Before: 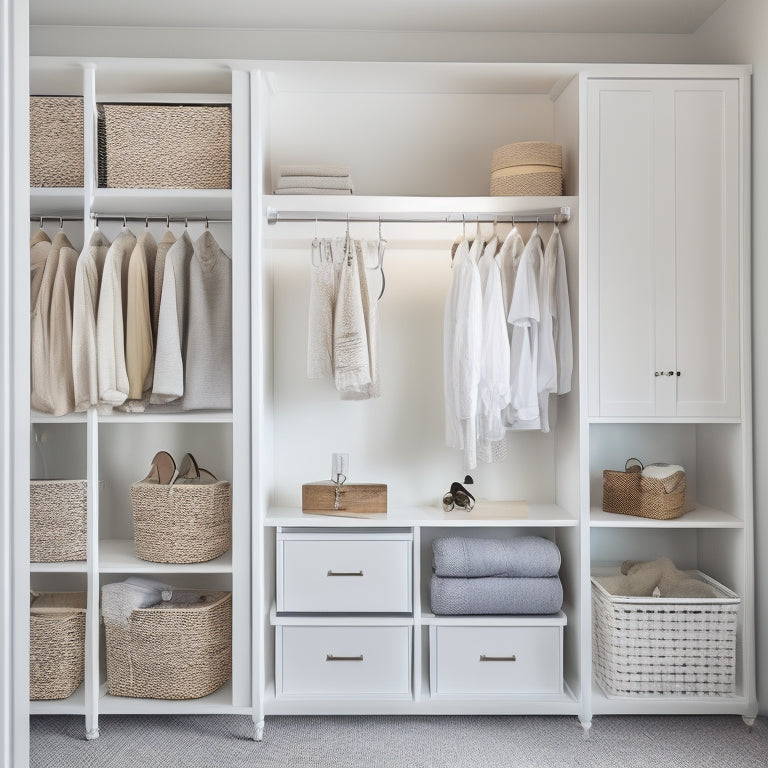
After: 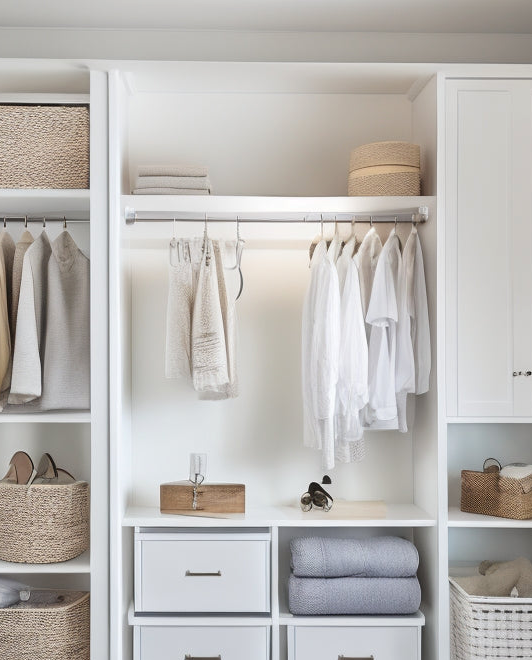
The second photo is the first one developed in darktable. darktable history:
crop: left 18.513%, right 12.205%, bottom 13.999%
levels: levels [0, 0.492, 0.984]
